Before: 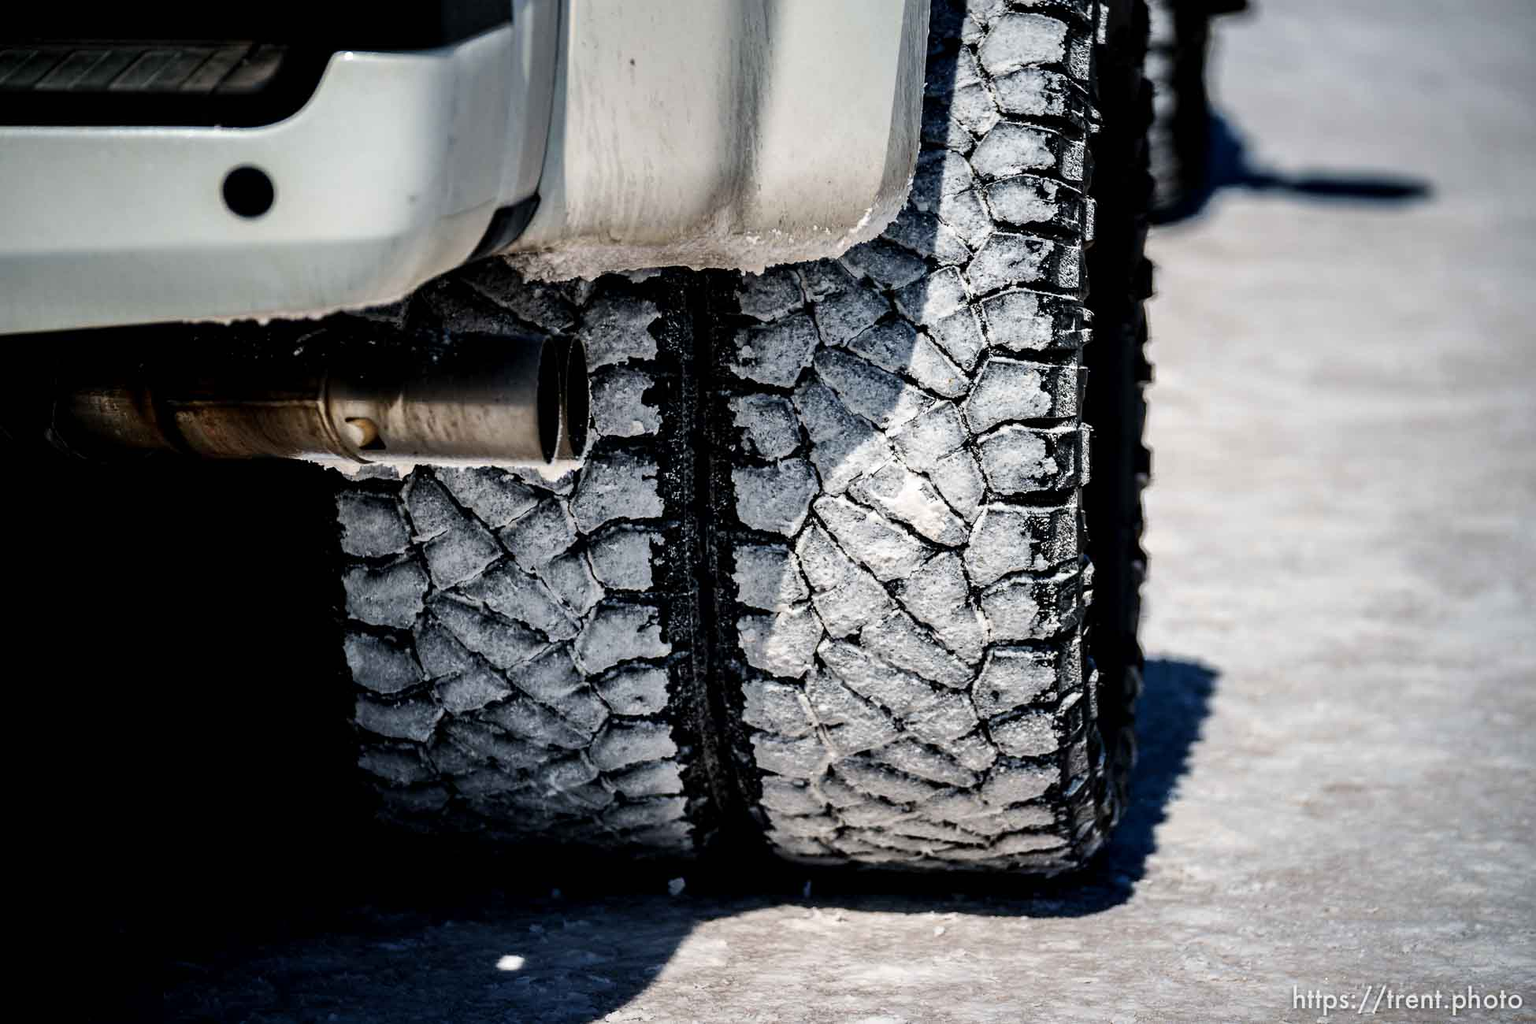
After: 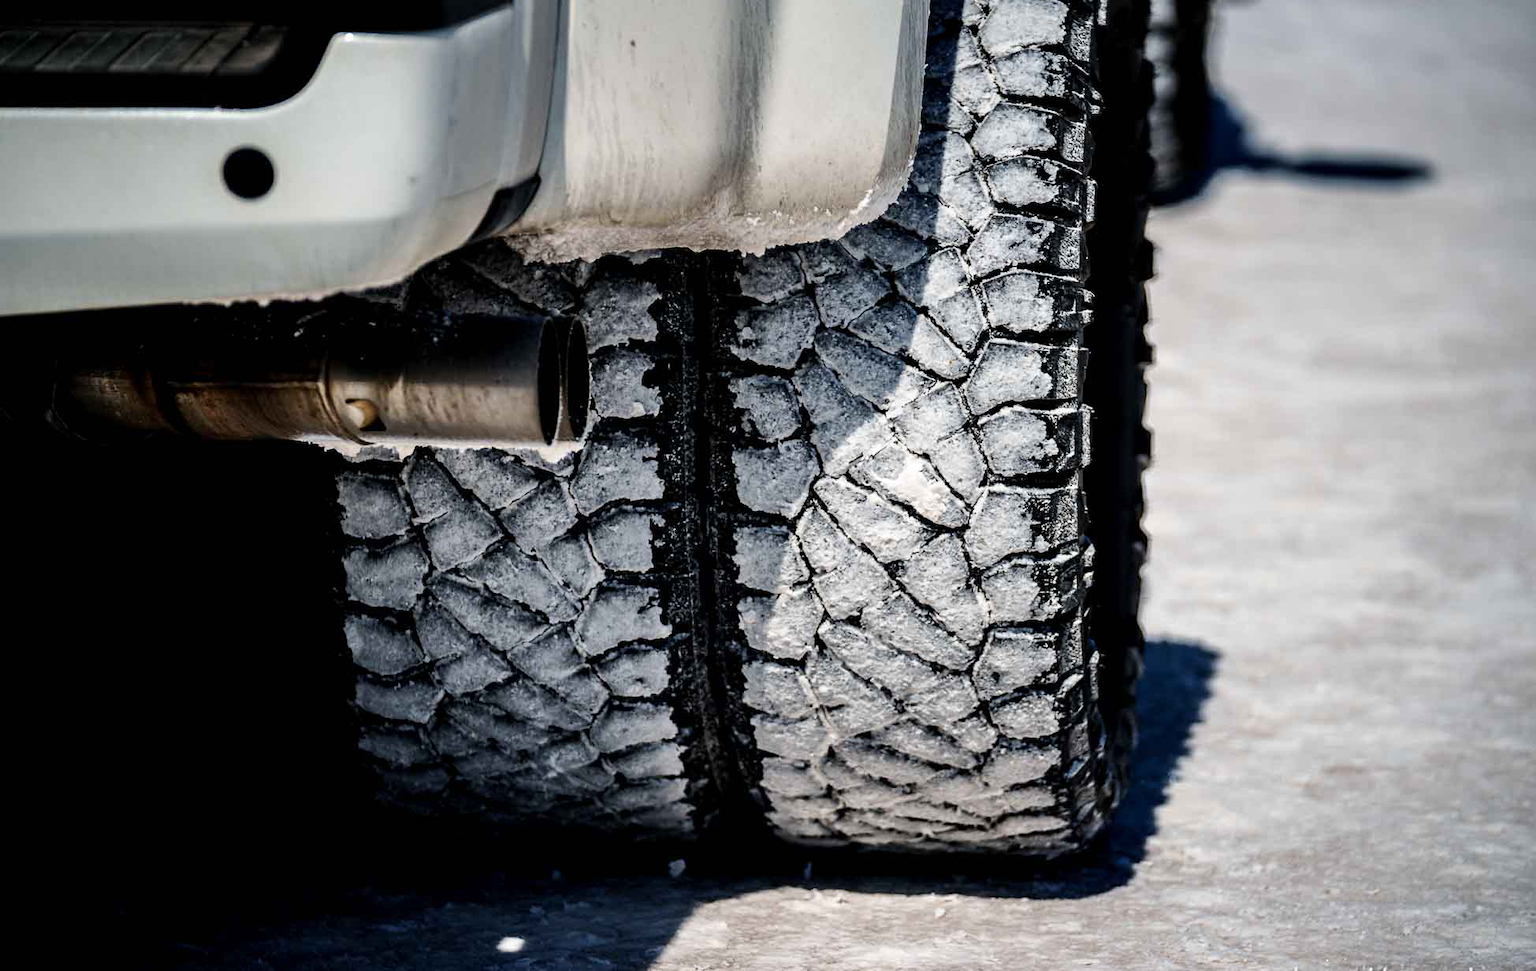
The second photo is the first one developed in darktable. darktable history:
crop and rotate: top 1.921%, bottom 3.188%
